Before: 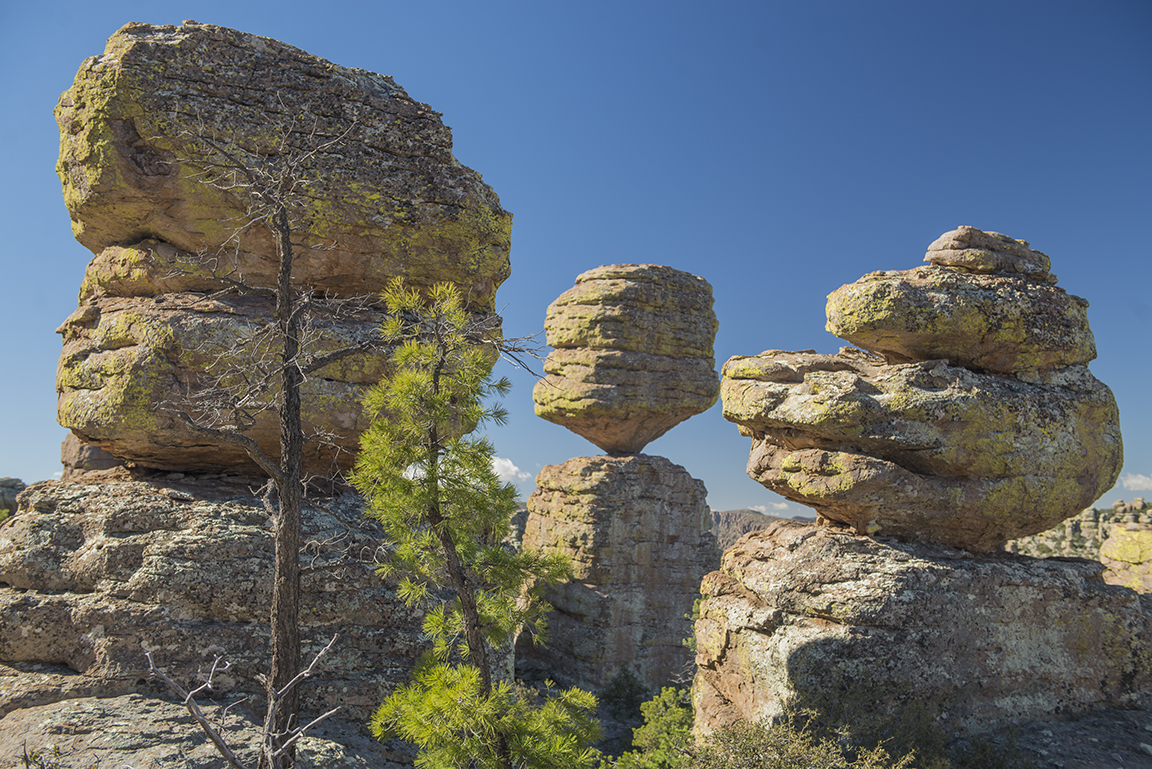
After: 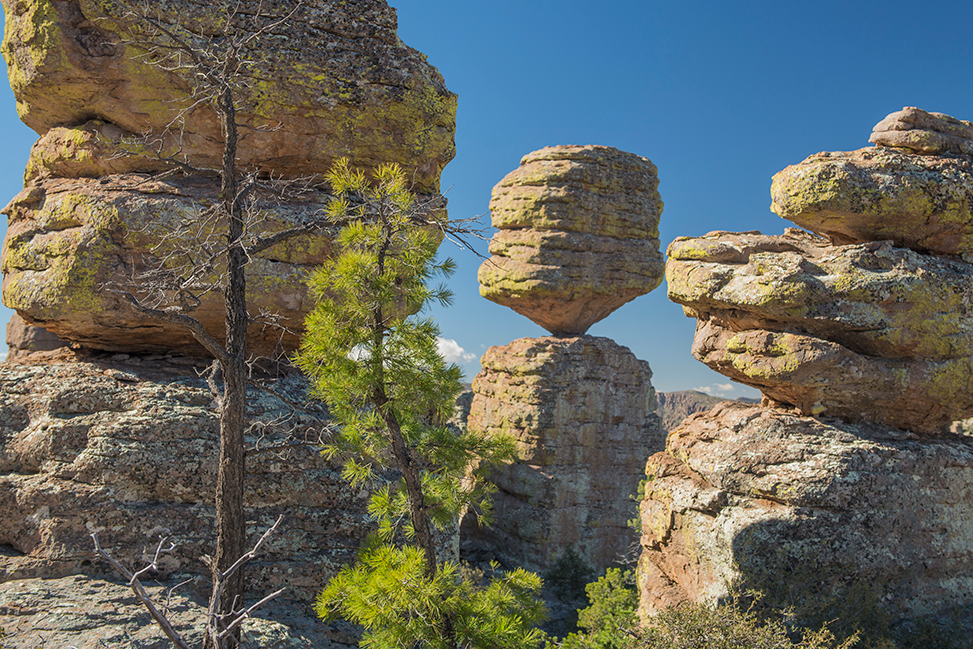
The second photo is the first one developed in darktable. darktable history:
crop and rotate: left 4.842%, top 15.51%, right 10.668%
local contrast: mode bilateral grid, contrast 15, coarseness 36, detail 105%, midtone range 0.2
